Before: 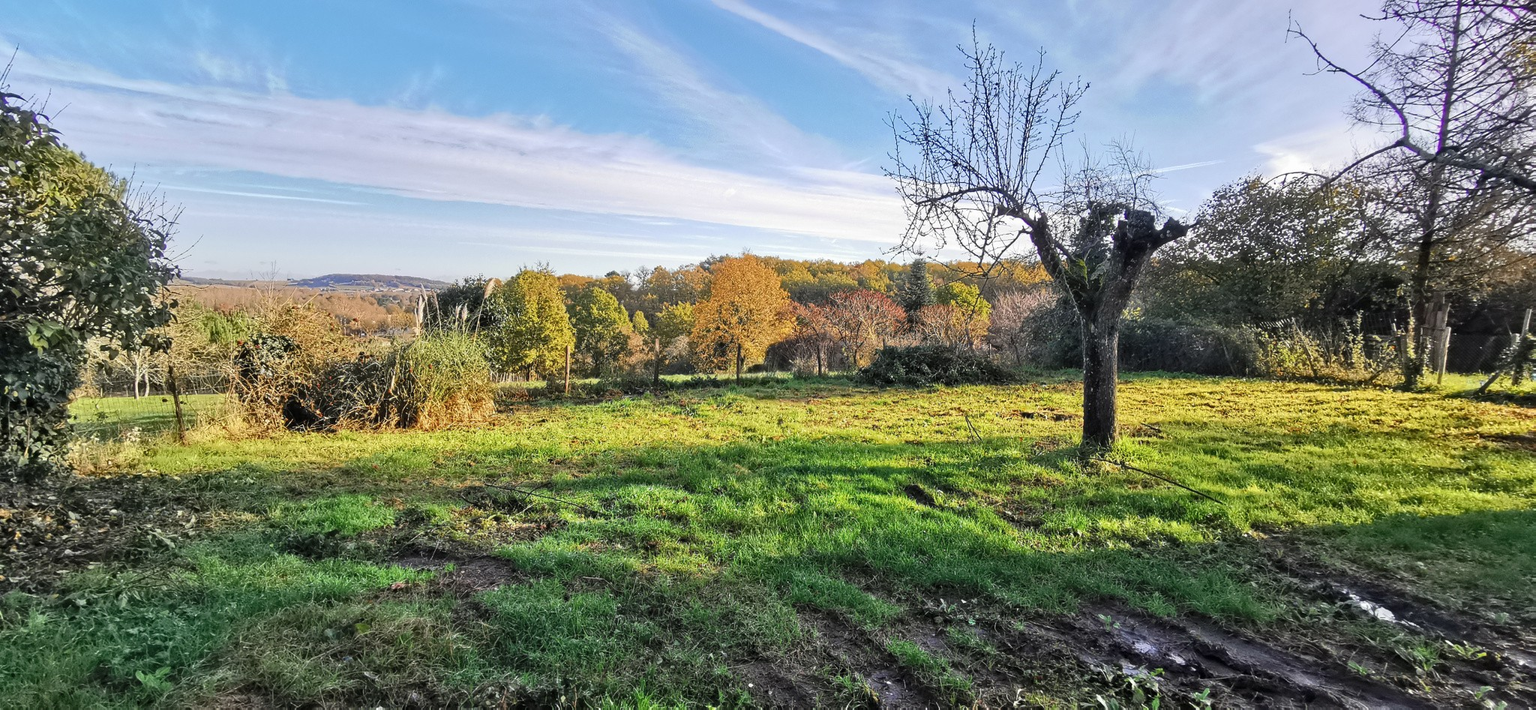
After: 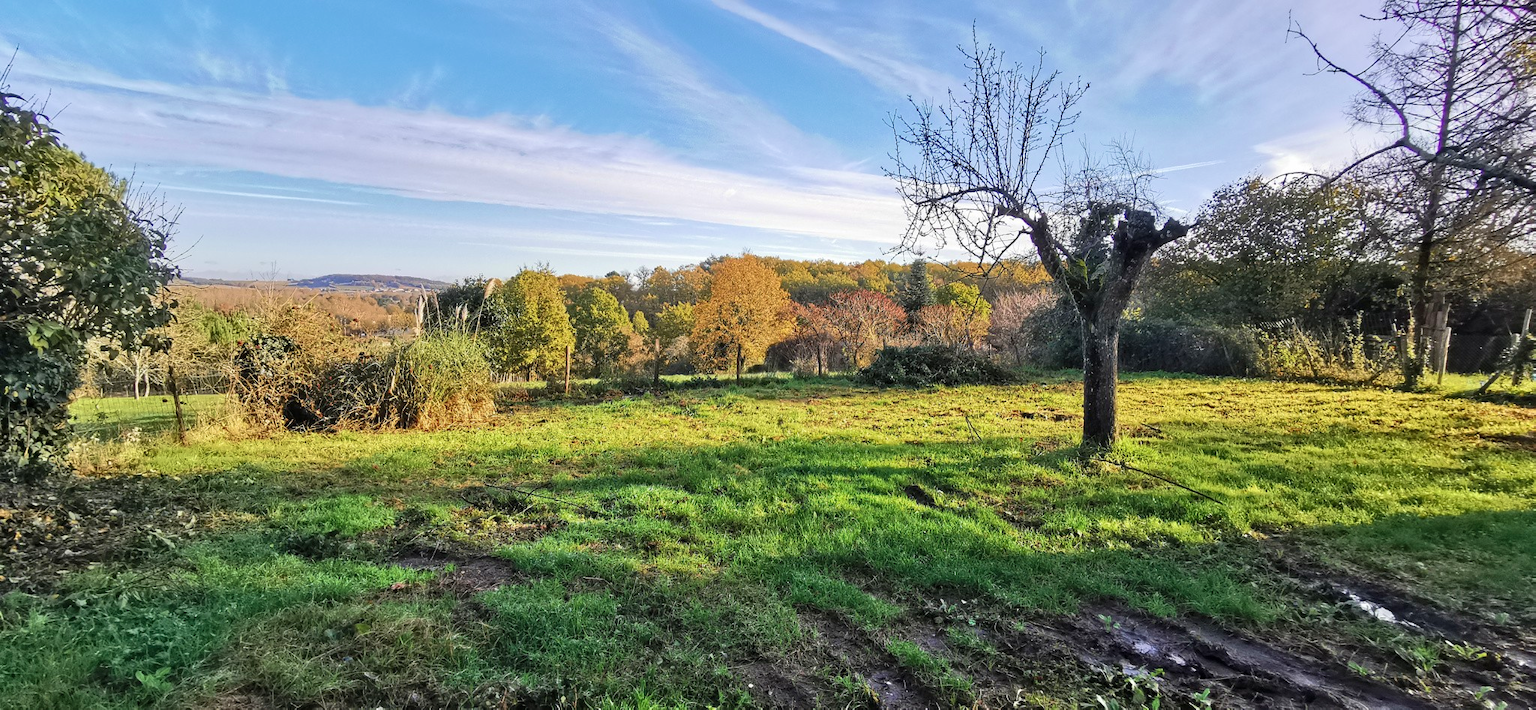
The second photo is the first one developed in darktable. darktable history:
velvia: on, module defaults
tone equalizer: edges refinement/feathering 500, mask exposure compensation -1.57 EV, preserve details no
